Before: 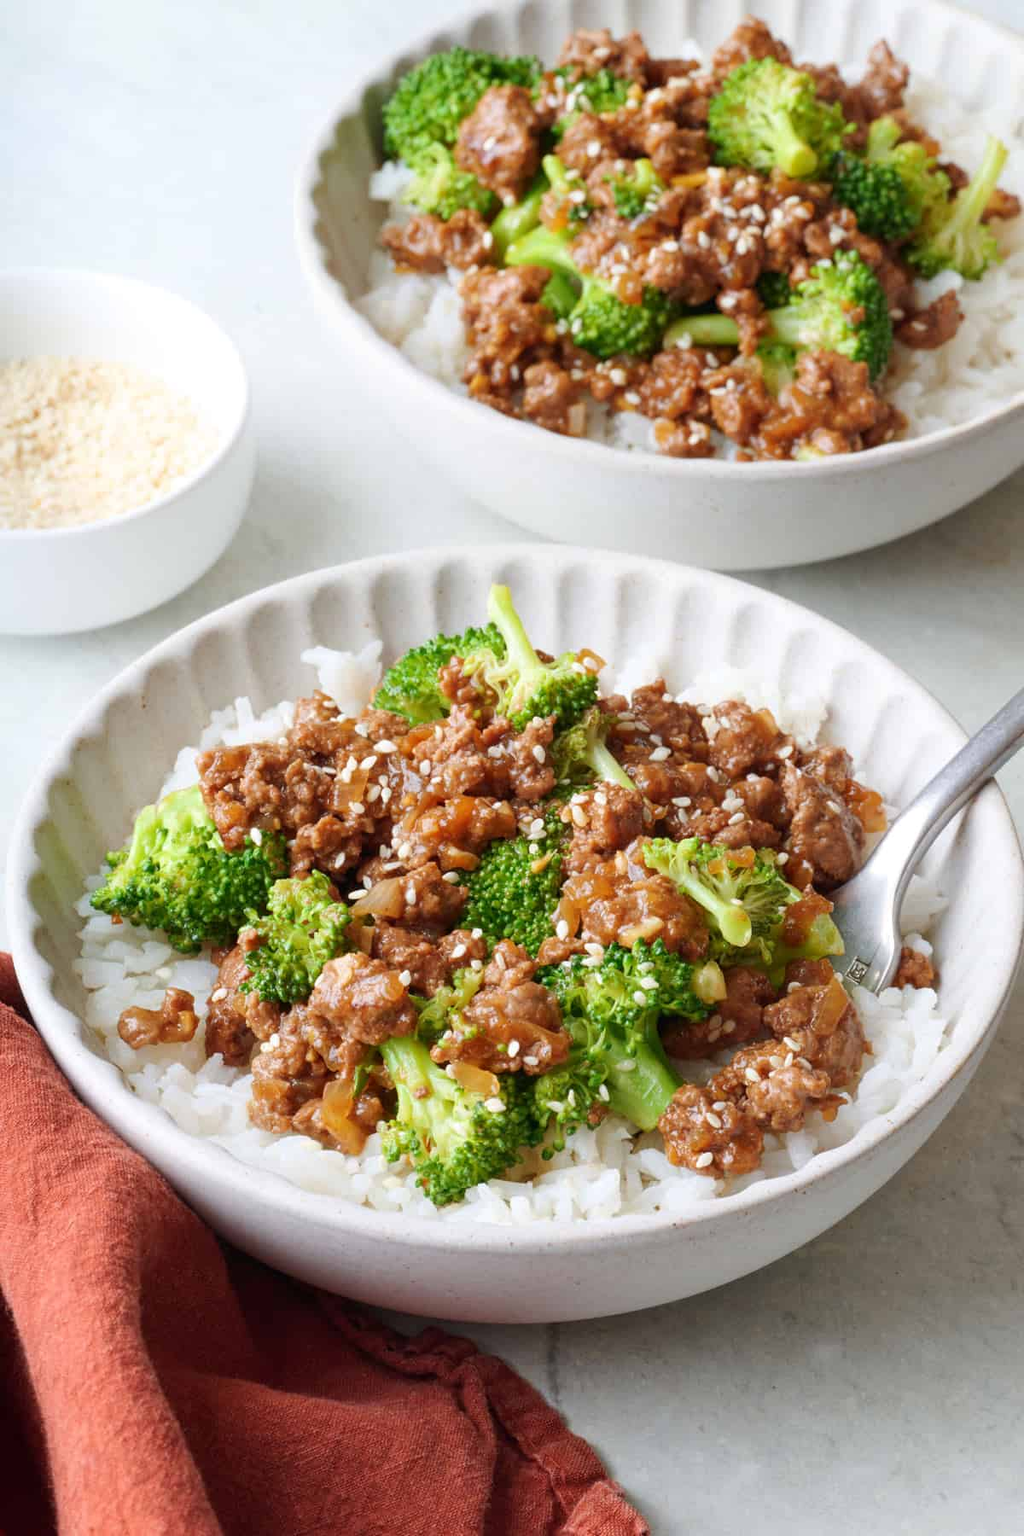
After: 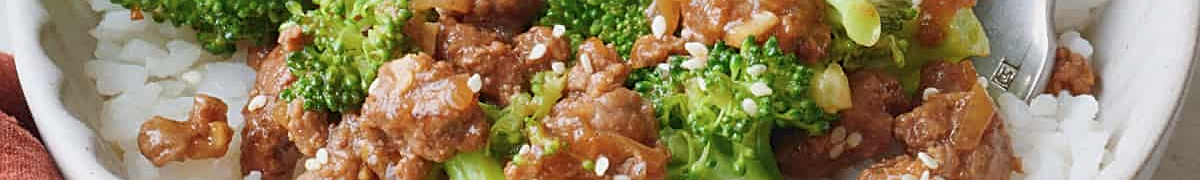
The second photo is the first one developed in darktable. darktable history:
crop and rotate: top 59.084%, bottom 30.916%
shadows and highlights: shadows 49, highlights -41, soften with gaussian
color balance: lift [1.007, 1, 1, 1], gamma [1.097, 1, 1, 1]
sharpen: on, module defaults
exposure: black level correction 0.006, exposure -0.226 EV, compensate highlight preservation false
